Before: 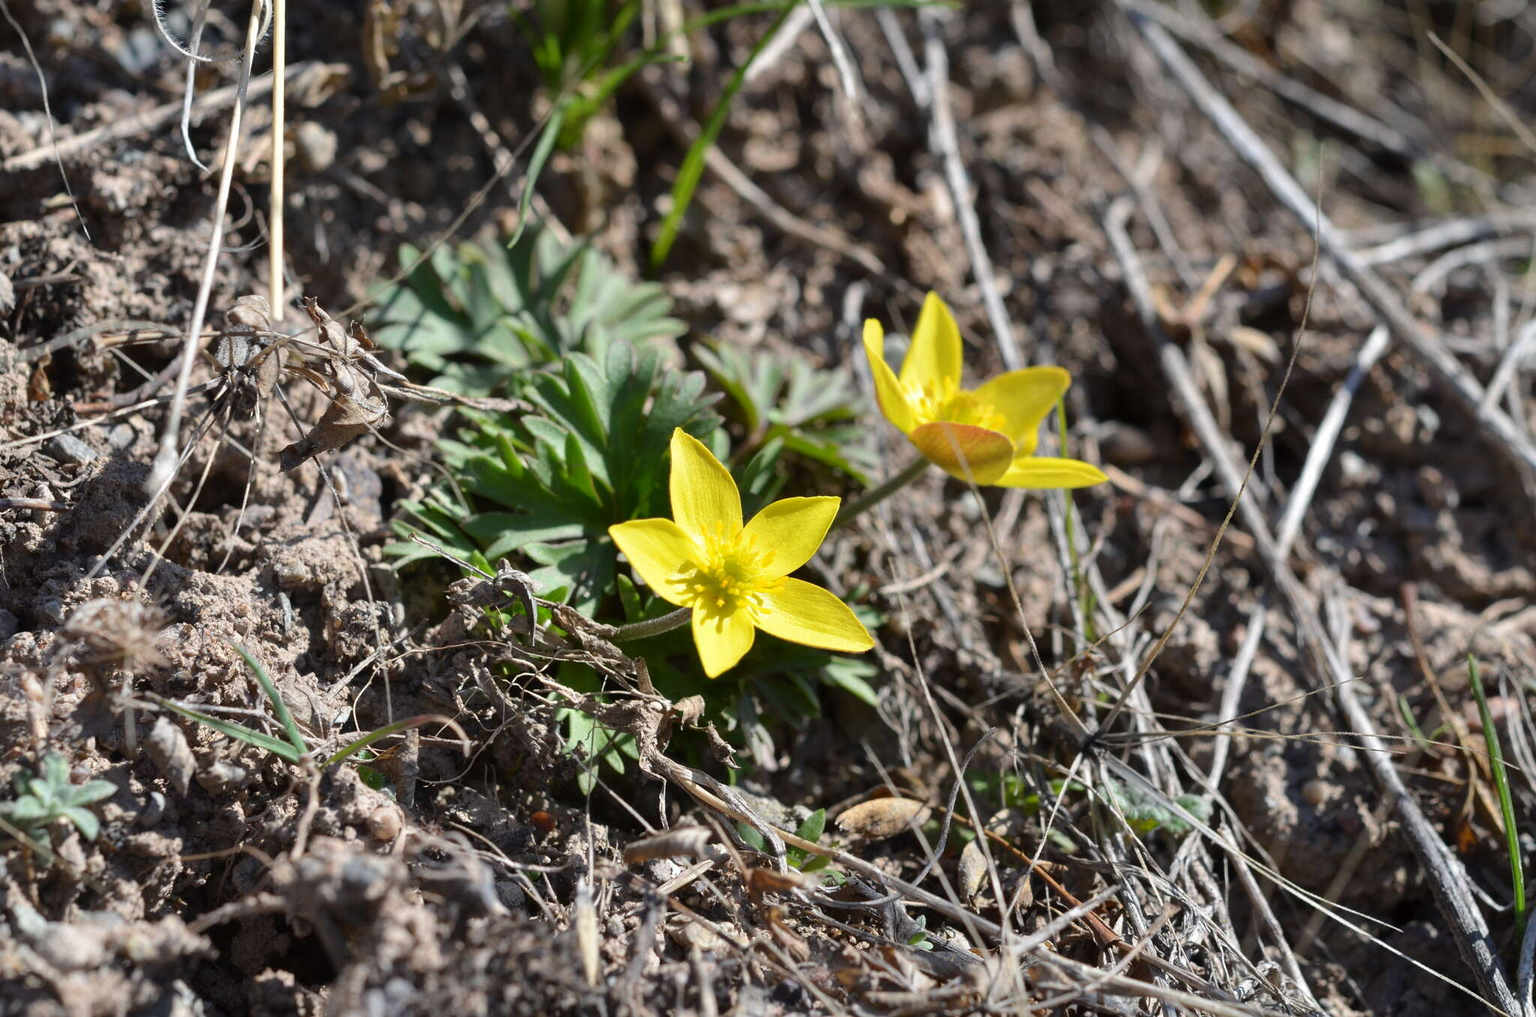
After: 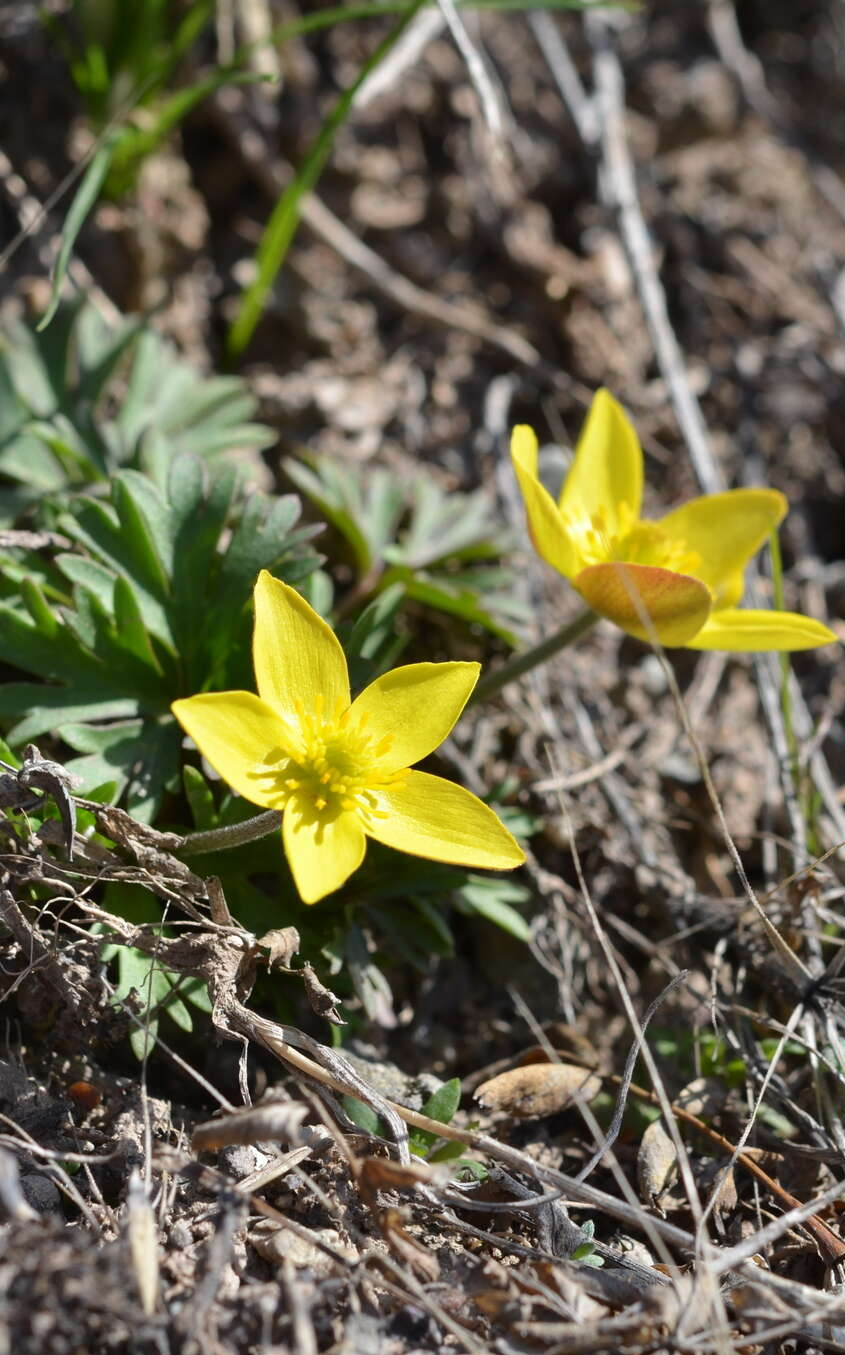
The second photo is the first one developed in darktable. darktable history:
crop: left 31.29%, right 27.449%
color correction: highlights b* 0.027
